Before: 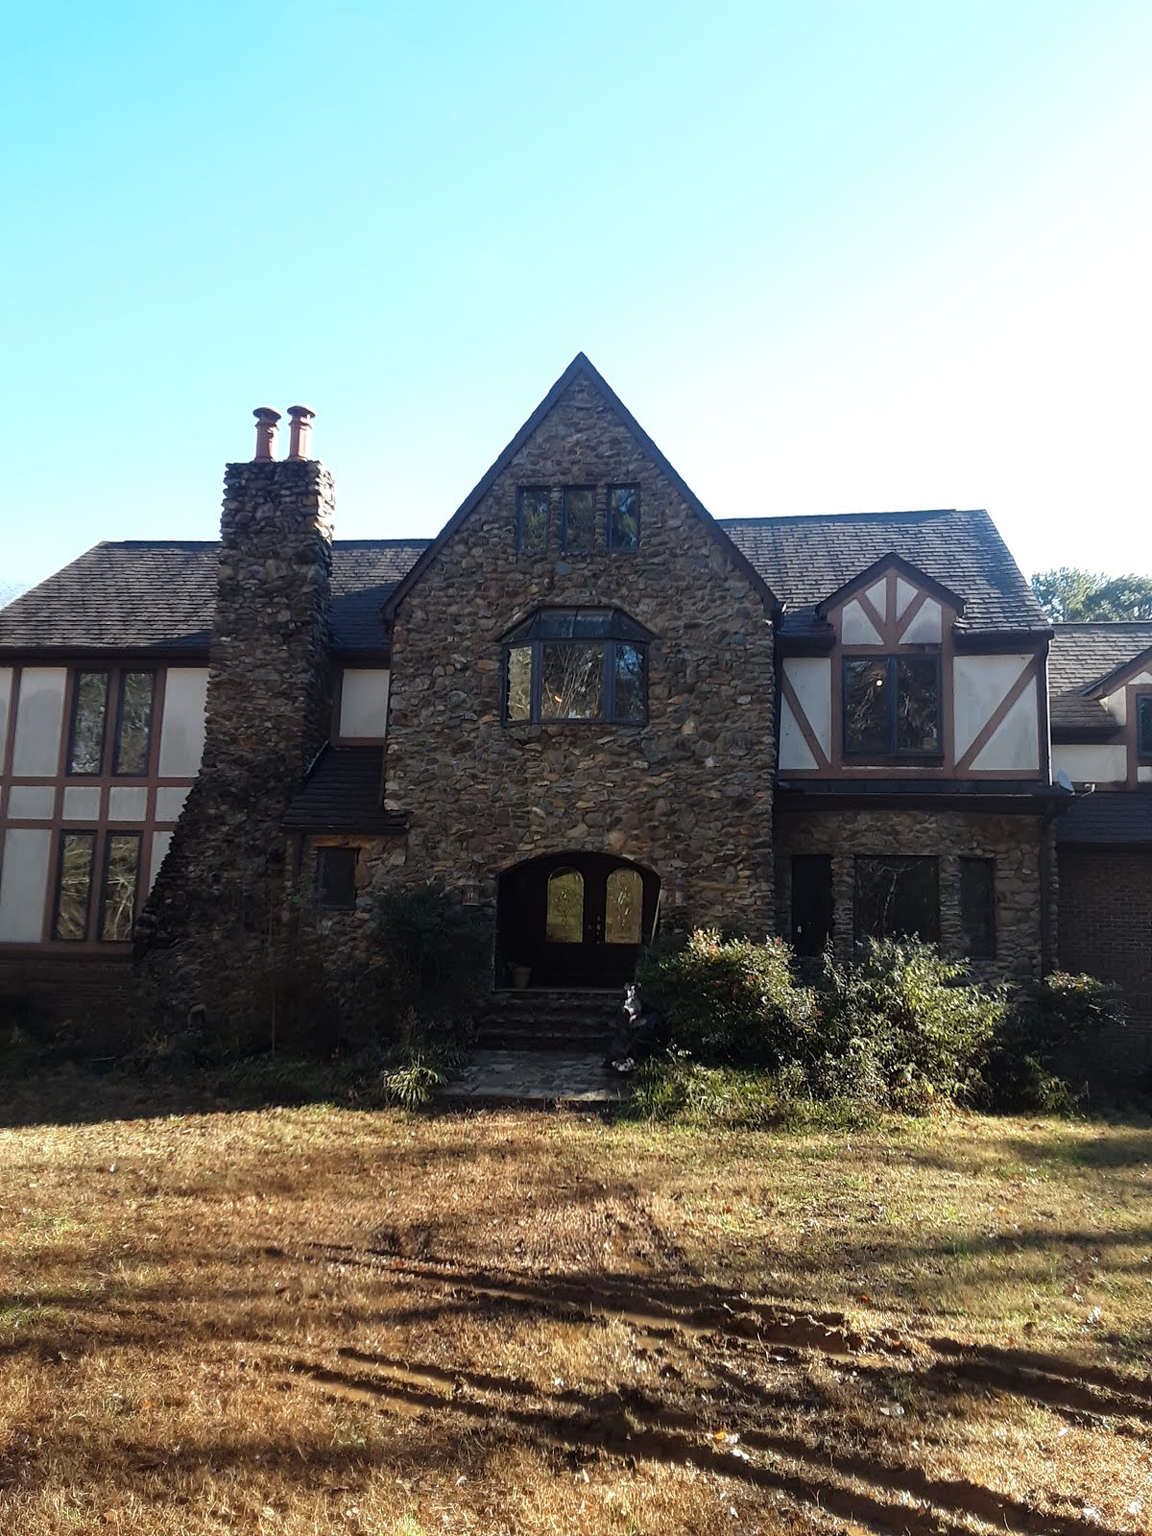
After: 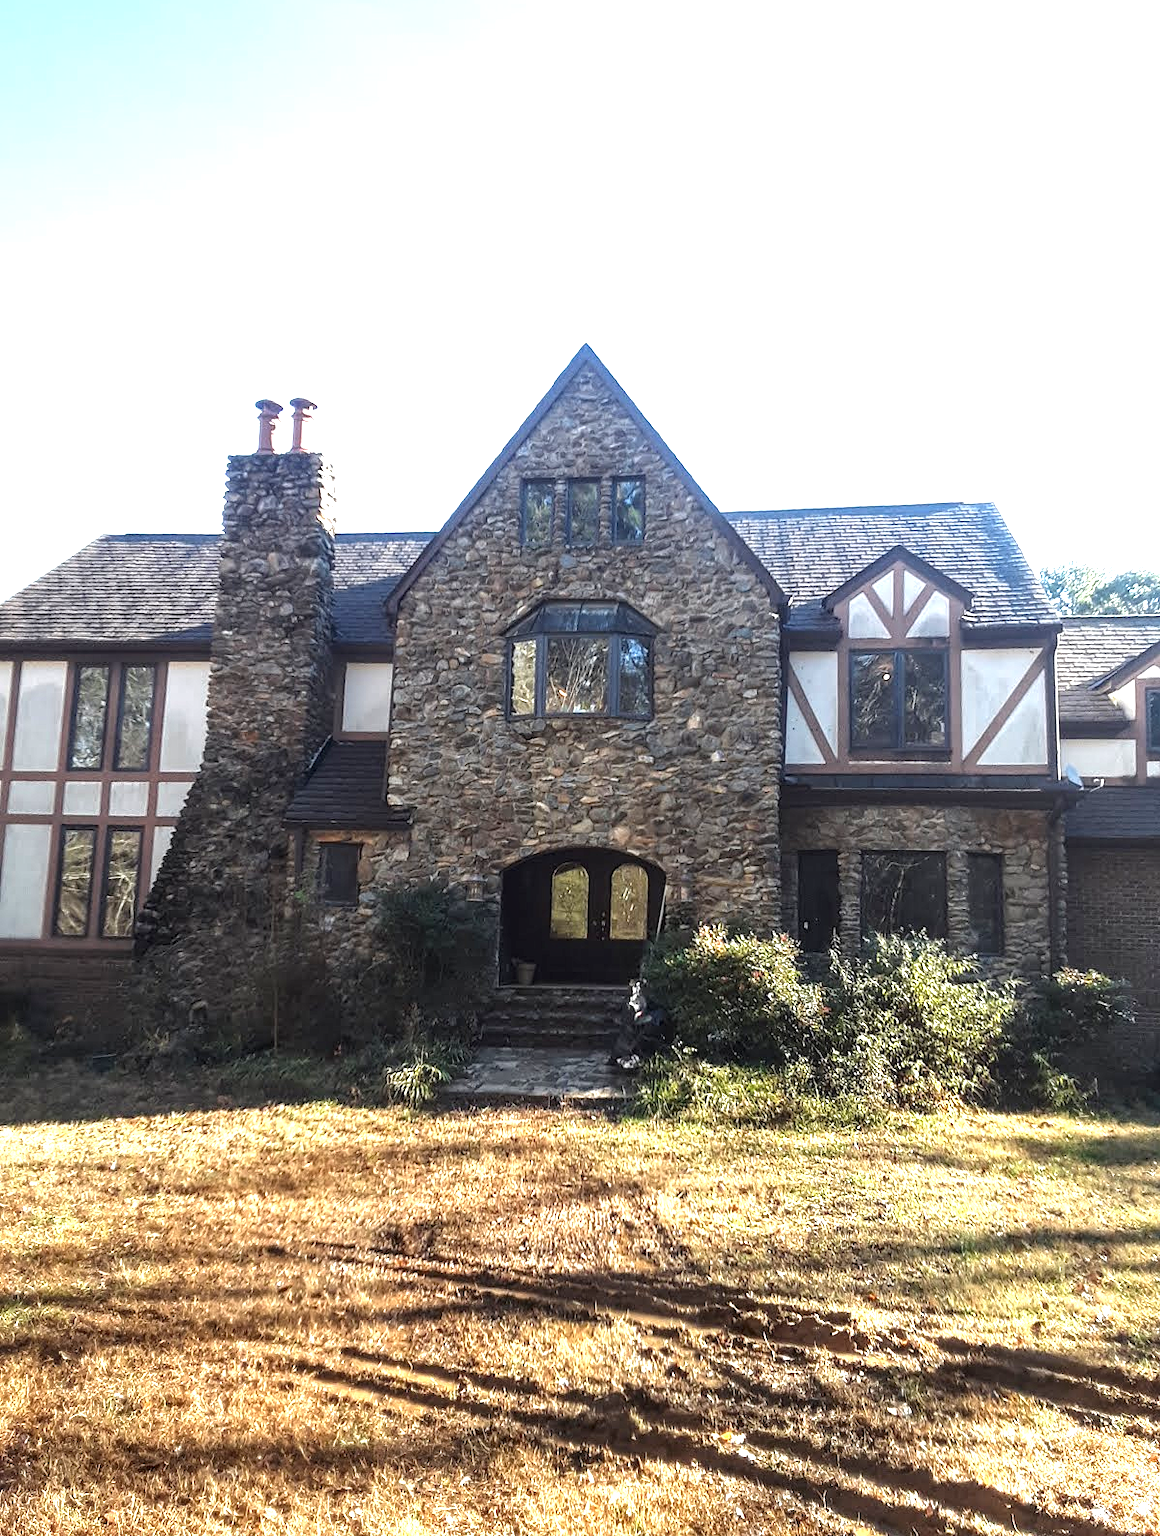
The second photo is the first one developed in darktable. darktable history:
exposure: black level correction 0, exposure 1.2 EV, compensate highlight preservation false
local contrast: highlights 61%, detail 143%, midtone range 0.433
crop: top 0.798%, right 0.041%
